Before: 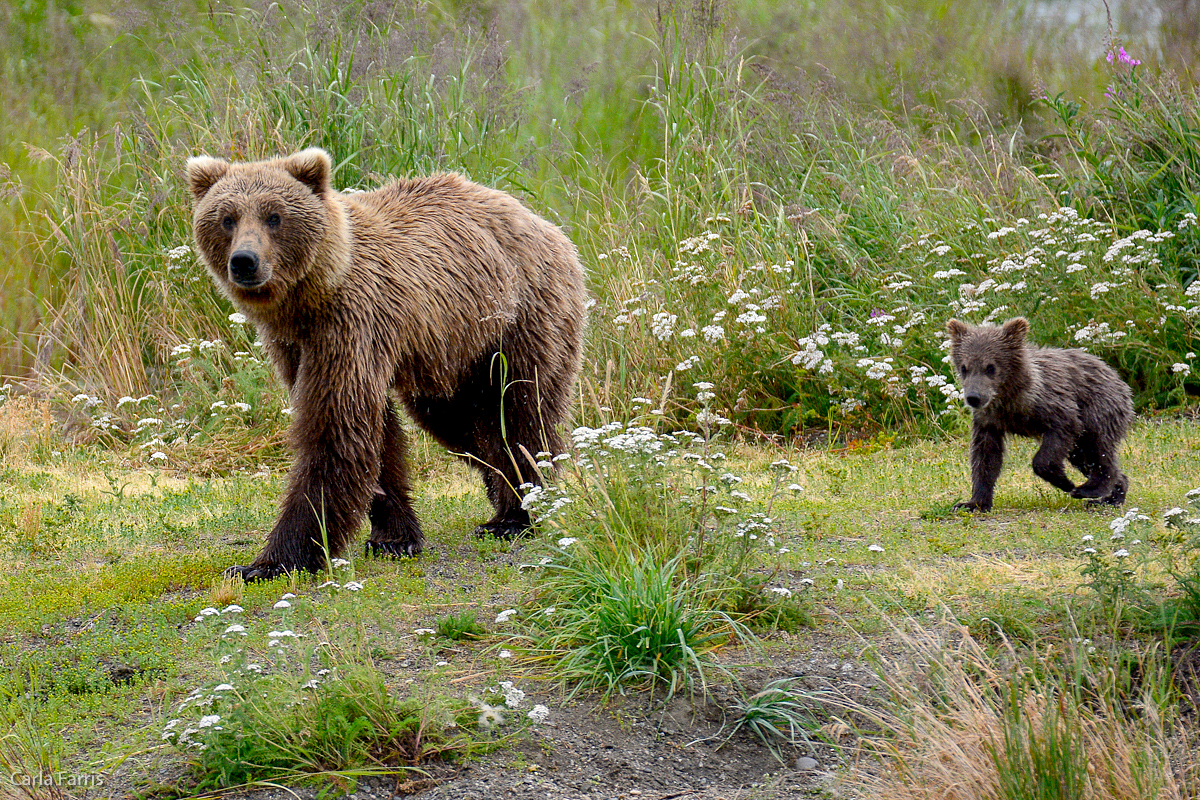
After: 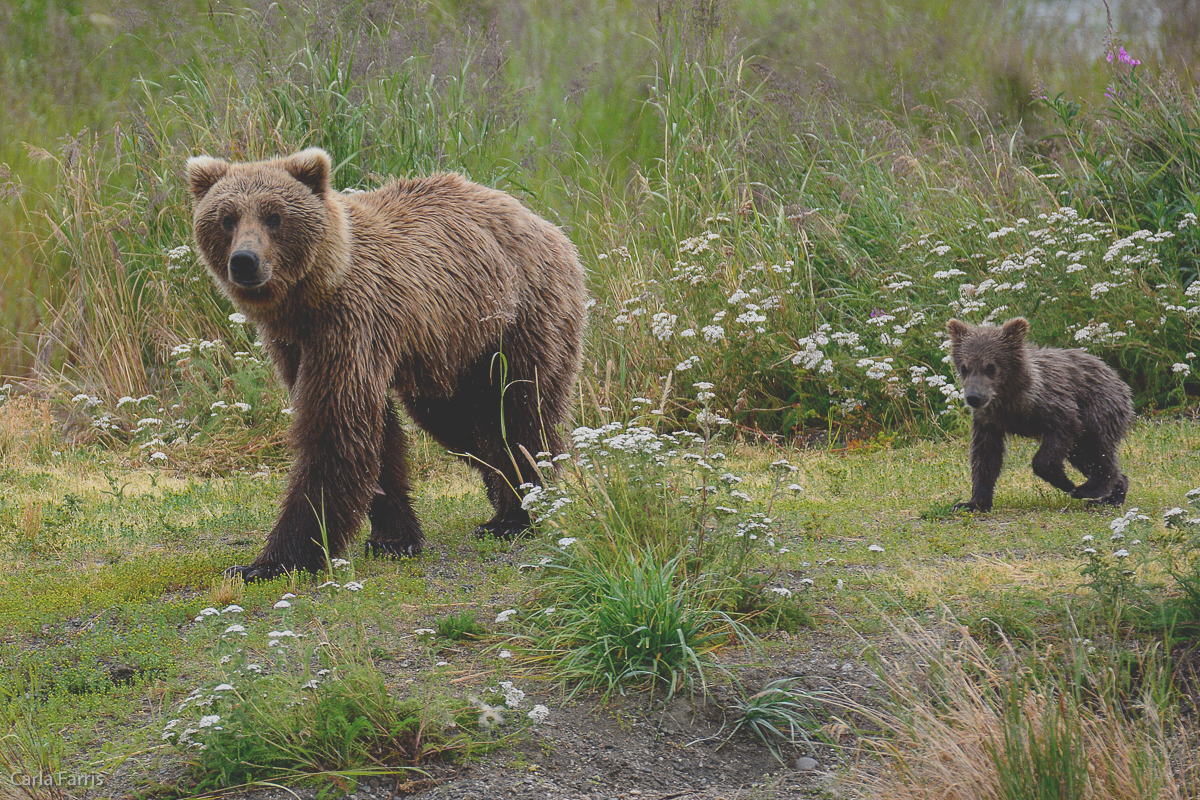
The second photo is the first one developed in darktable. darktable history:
color calibration: illuminant same as pipeline (D50), adaptation none (bypass), x 0.332, y 0.334, temperature 5008.38 K, saturation algorithm version 1 (2020)
exposure: black level correction -0.038, exposure -0.495 EV, compensate highlight preservation false
